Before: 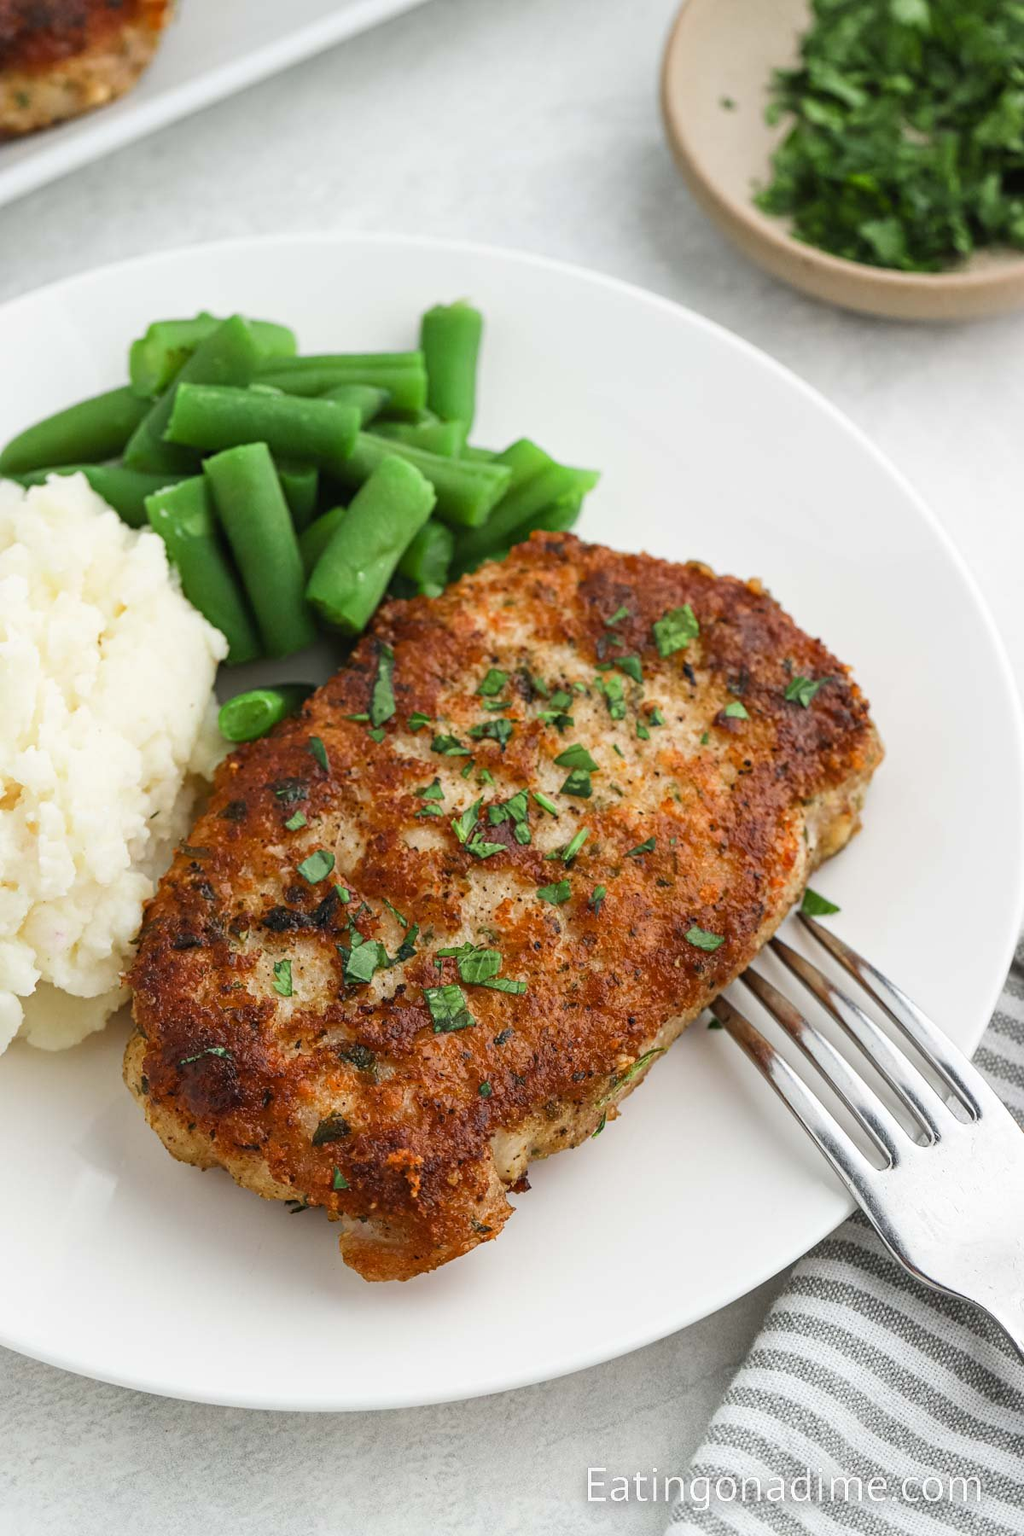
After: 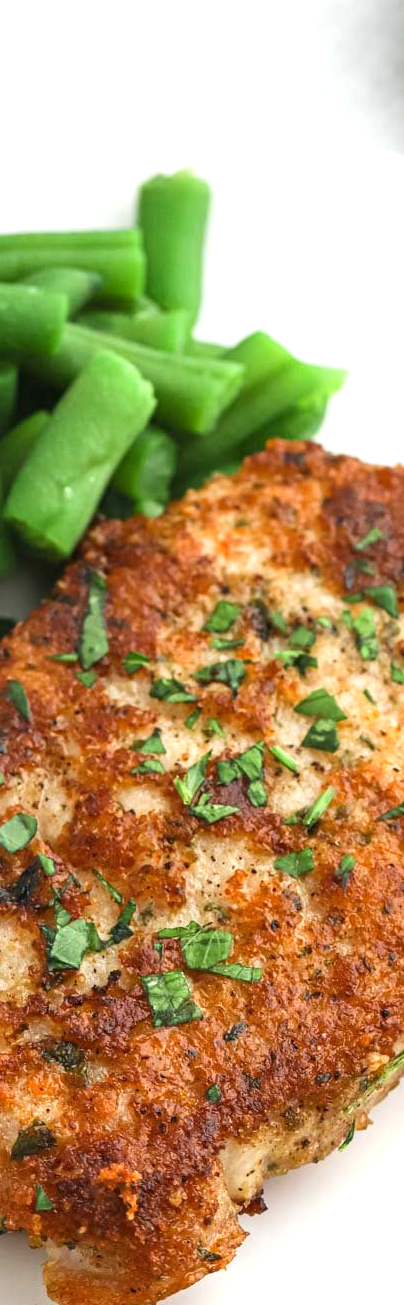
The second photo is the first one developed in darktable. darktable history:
exposure: exposure 0.602 EV, compensate highlight preservation false
crop and rotate: left 29.63%, top 10.197%, right 36.682%, bottom 17.283%
